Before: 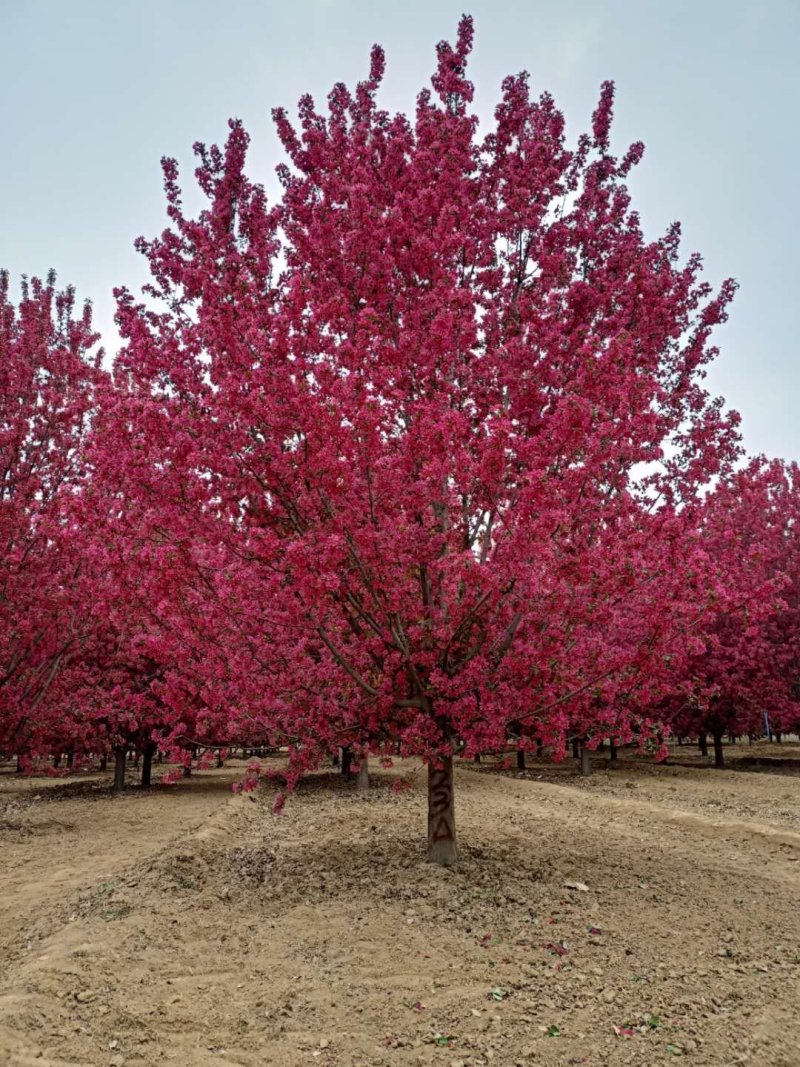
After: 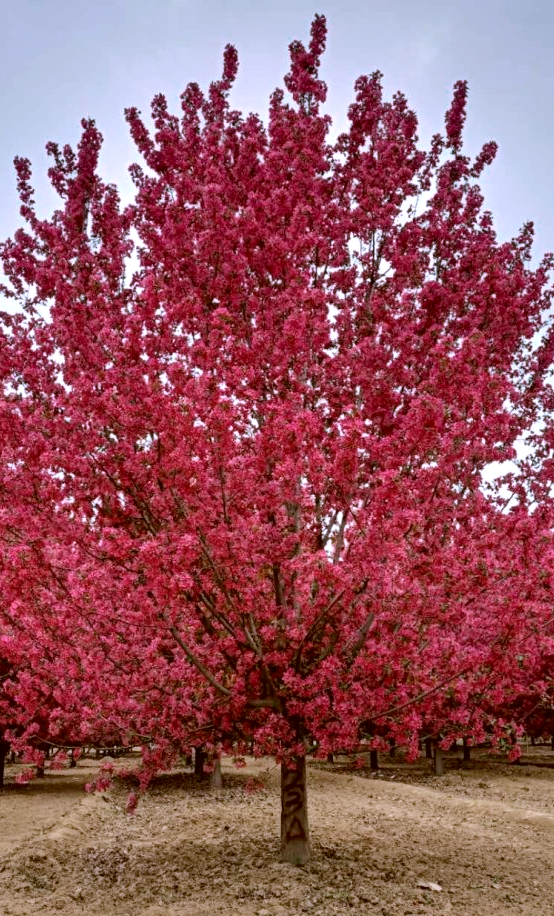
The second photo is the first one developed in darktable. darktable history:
color zones: curves: ch0 [(0.25, 0.5) (0.636, 0.25) (0.75, 0.5)]
shadows and highlights: low approximation 0.01, soften with gaussian
crop: left 18.457%, right 12.254%, bottom 14.088%
color correction: highlights a* -0.451, highlights b* 0.181, shadows a* 4.86, shadows b* 20.51
contrast equalizer: y [[0.515 ×6], [0.507 ×6], [0.425 ×6], [0 ×6], [0 ×6]]
color calibration: gray › normalize channels true, illuminant as shot in camera, x 0.362, y 0.385, temperature 4532.07 K, gamut compression 0.009
